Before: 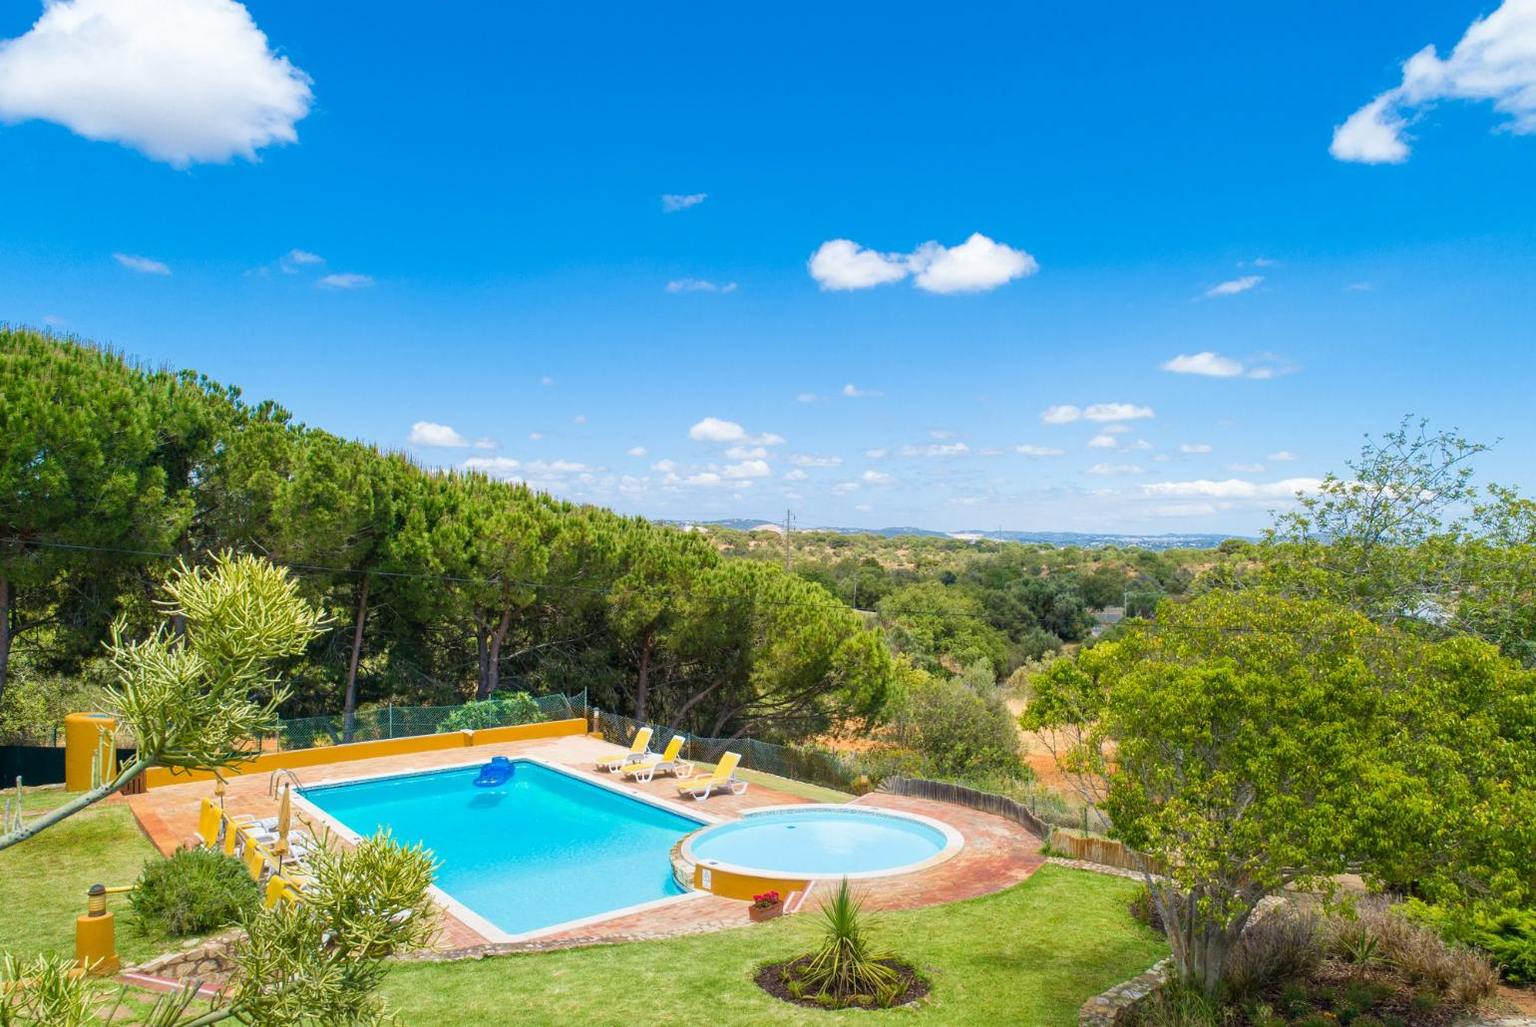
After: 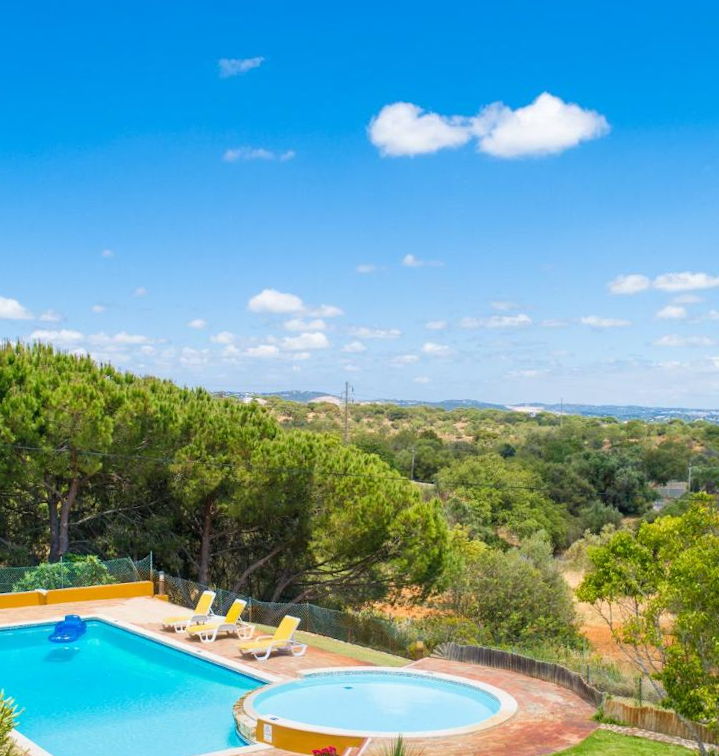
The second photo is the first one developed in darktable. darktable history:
rotate and perspective: rotation 0.062°, lens shift (vertical) 0.115, lens shift (horizontal) -0.133, crop left 0.047, crop right 0.94, crop top 0.061, crop bottom 0.94
crop and rotate: angle 0.02°, left 24.353%, top 13.219%, right 26.156%, bottom 8.224%
